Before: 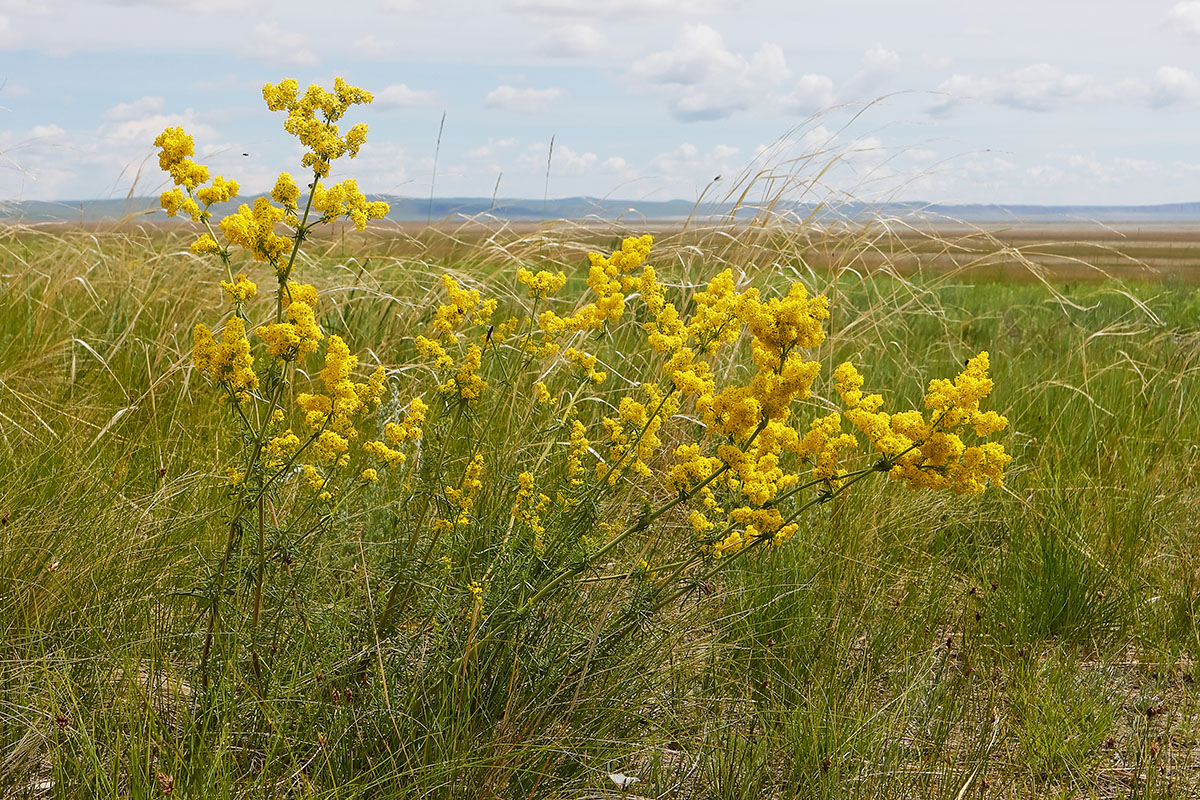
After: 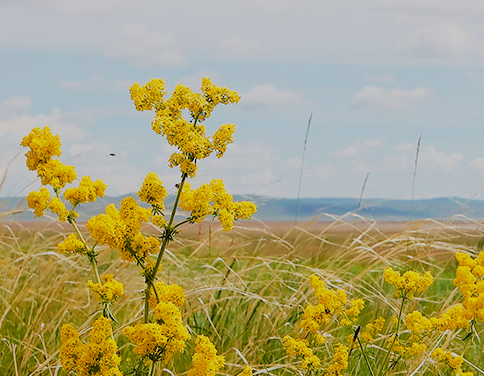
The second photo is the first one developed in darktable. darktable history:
filmic rgb: black relative exposure -7.3 EV, white relative exposure 5.08 EV, hardness 3.2
crop and rotate: left 11.166%, top 0.057%, right 48.461%, bottom 52.909%
